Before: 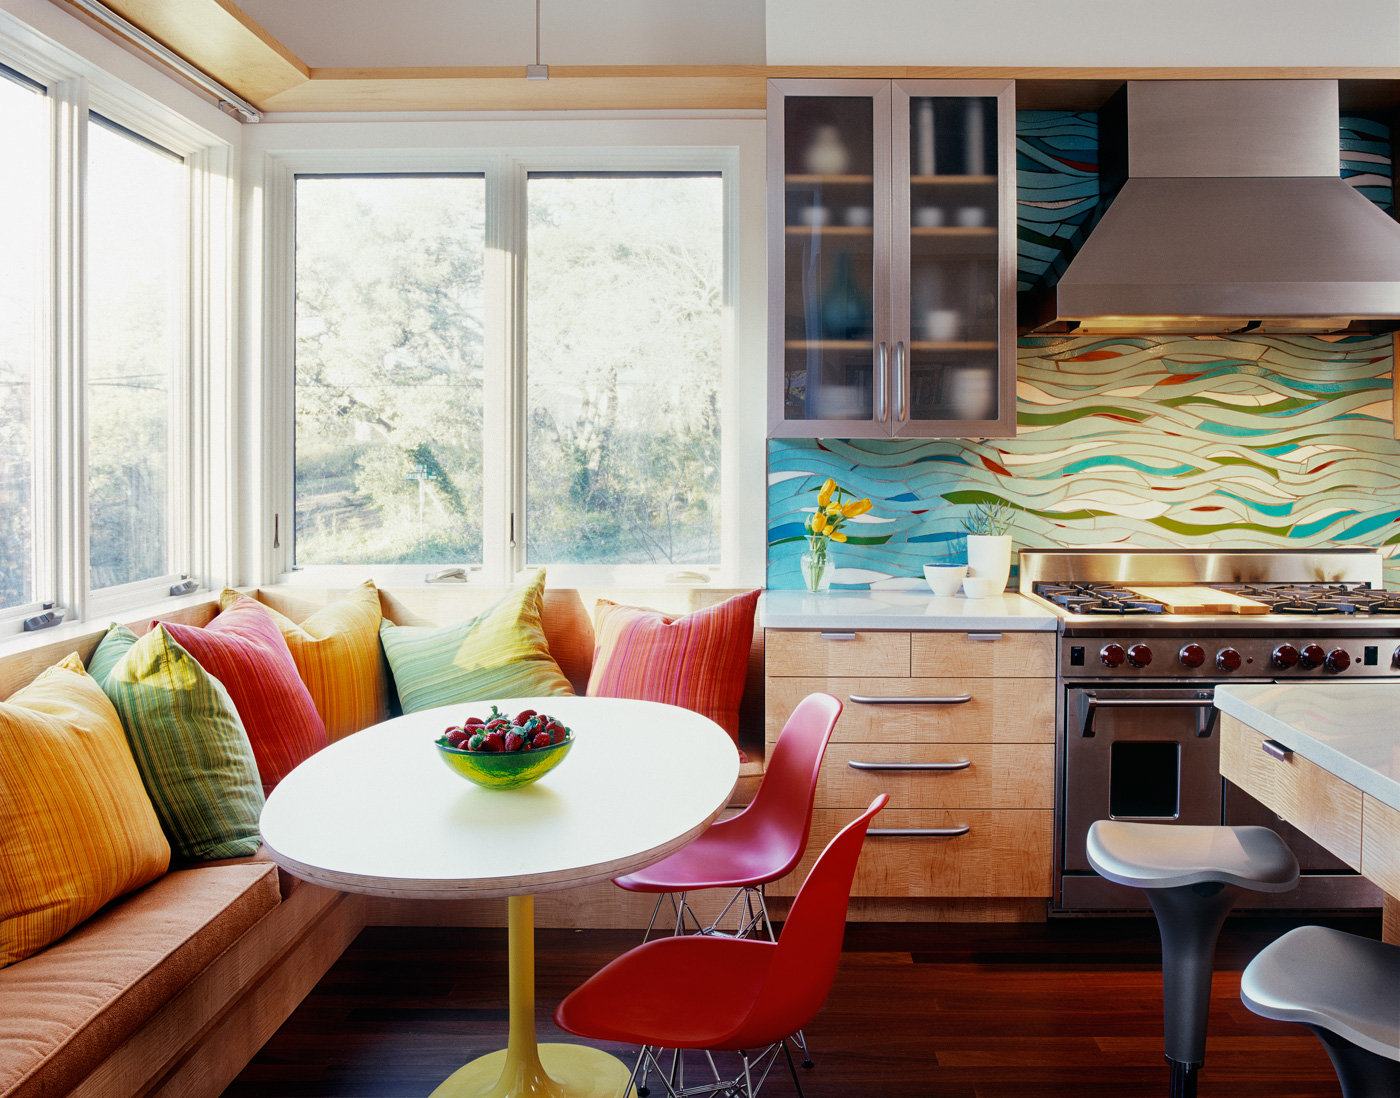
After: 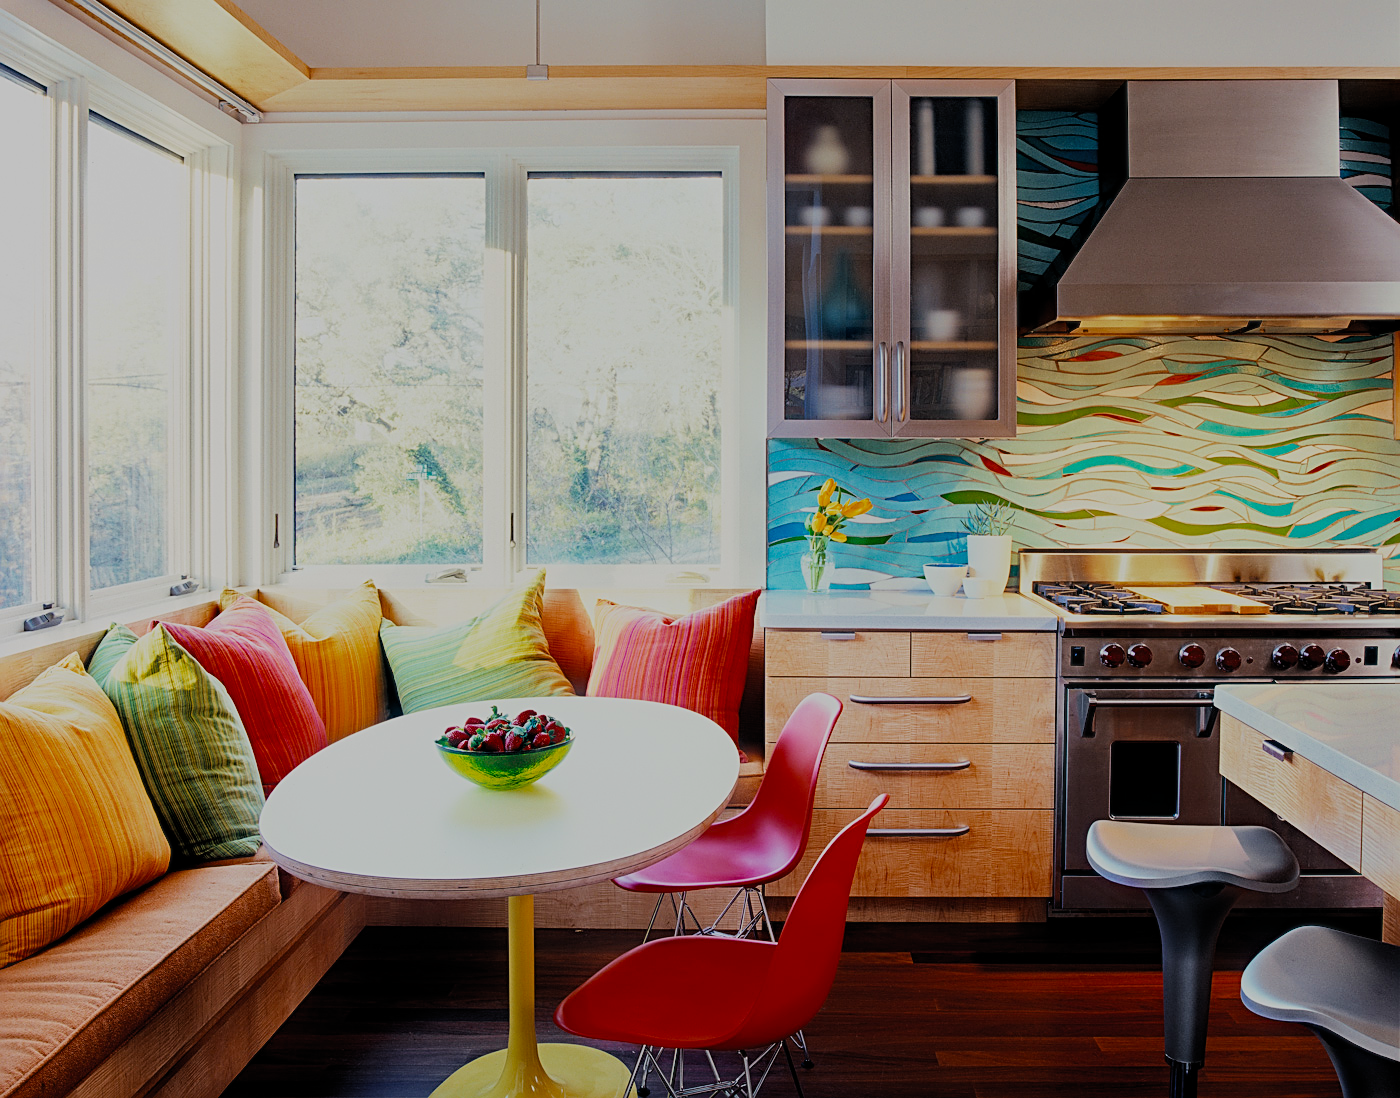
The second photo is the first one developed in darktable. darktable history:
filmic rgb: middle gray luminance 29.81%, black relative exposure -8.97 EV, white relative exposure 7 EV, target black luminance 0%, hardness 2.96, latitude 2.23%, contrast 0.959, highlights saturation mix 4.19%, shadows ↔ highlights balance 12.04%, color science v5 (2021), contrast in shadows safe, contrast in highlights safe
haze removal: compatibility mode true, adaptive false
sharpen: on, module defaults
